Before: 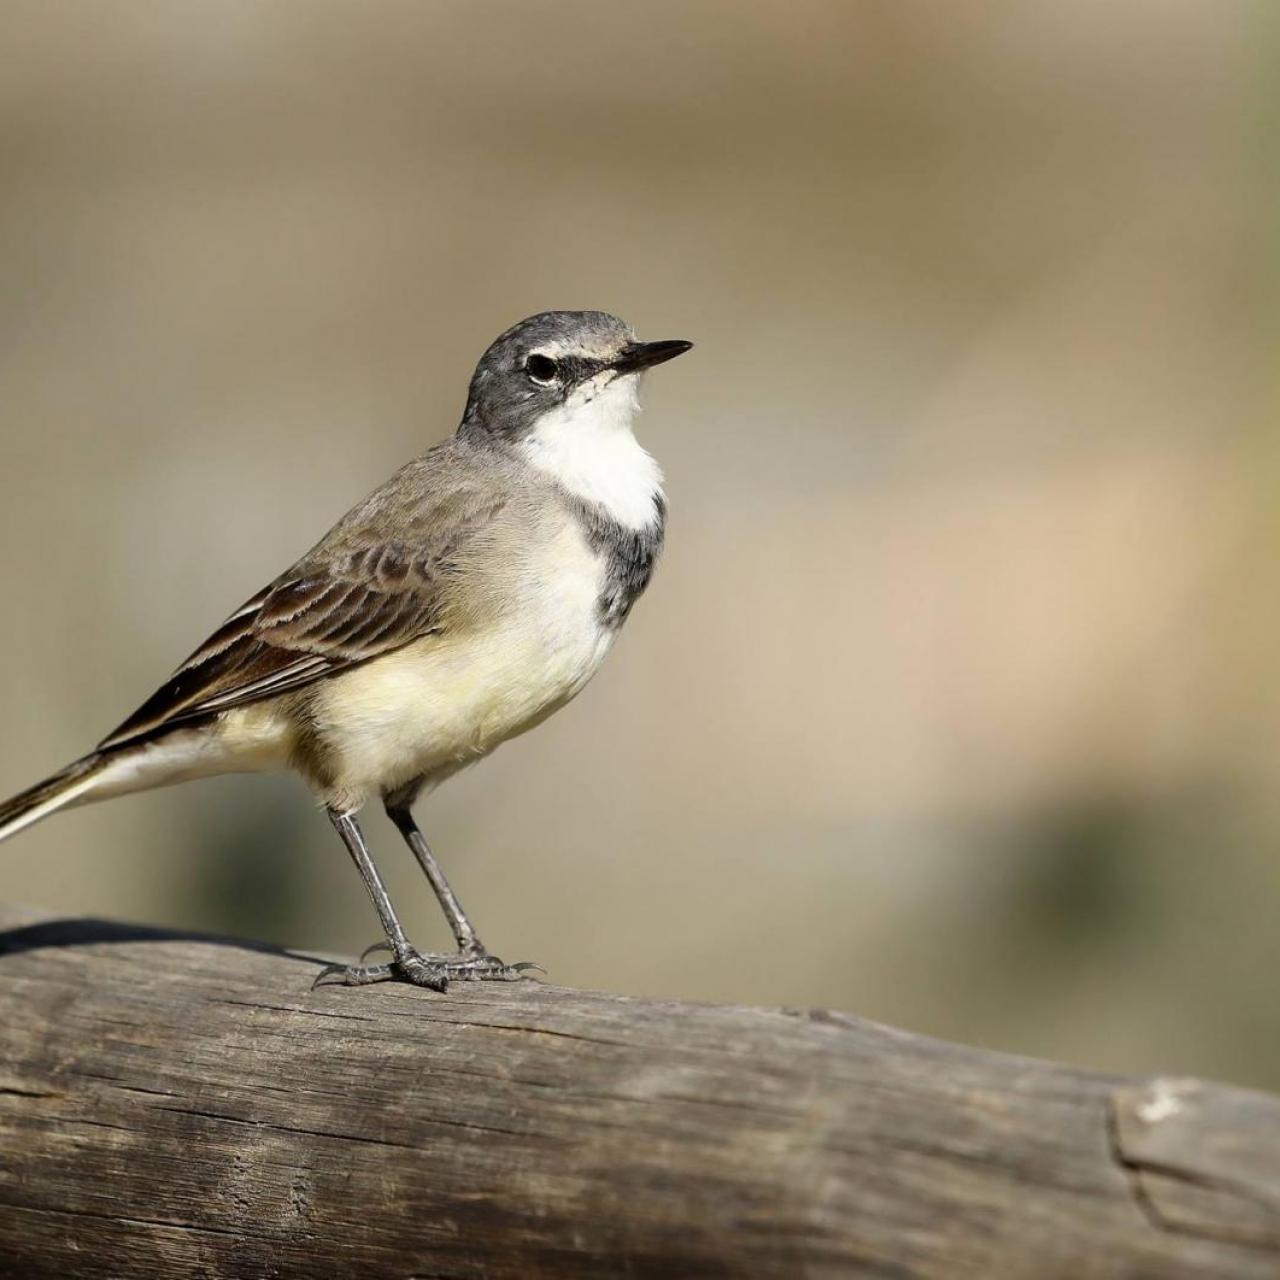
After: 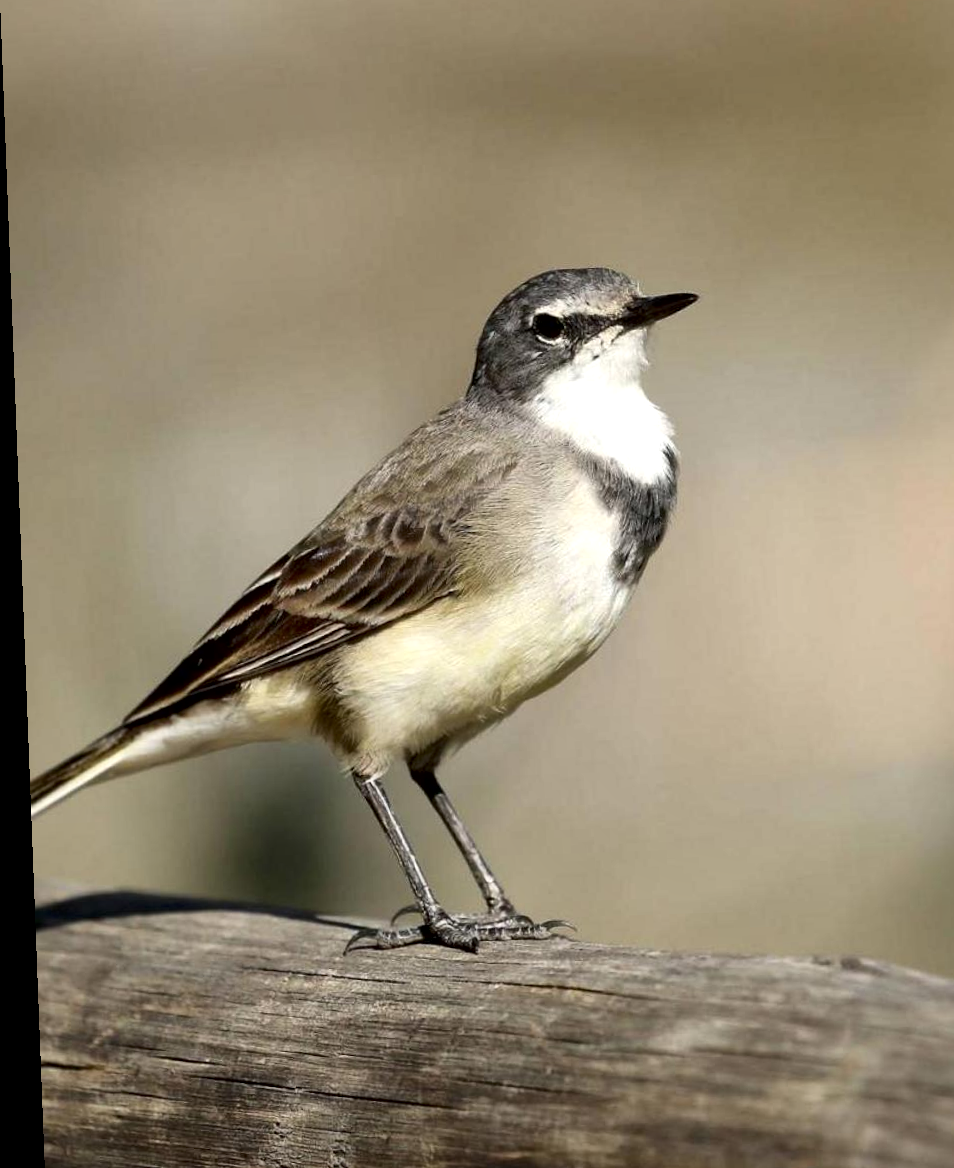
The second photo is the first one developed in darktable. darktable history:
crop: top 5.803%, right 27.864%, bottom 5.804%
rotate and perspective: rotation -2.22°, lens shift (horizontal) -0.022, automatic cropping off
local contrast: mode bilateral grid, contrast 25, coarseness 60, detail 151%, midtone range 0.2
